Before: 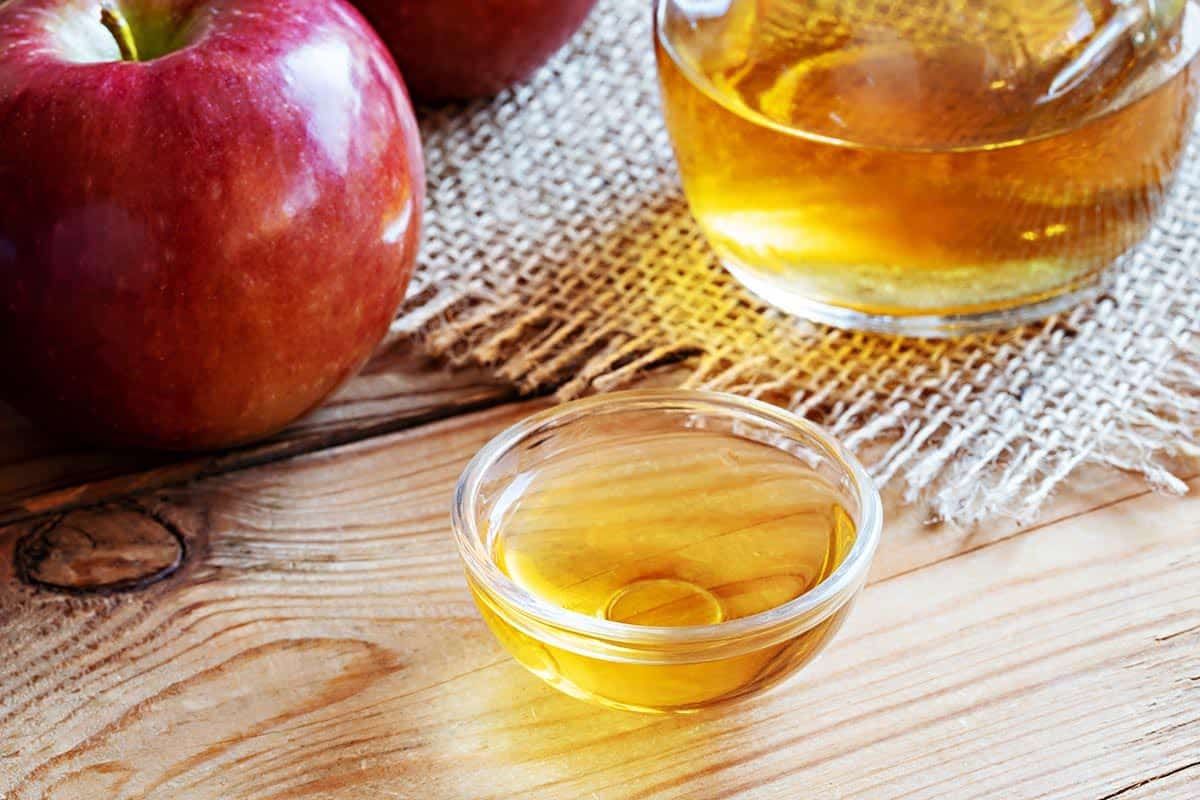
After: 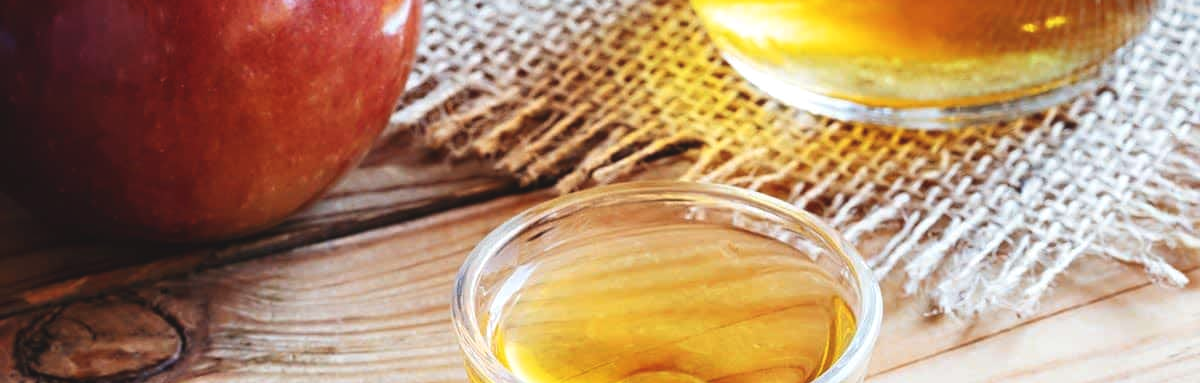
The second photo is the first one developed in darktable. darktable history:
exposure: black level correction -0.007, exposure 0.068 EV, compensate highlight preservation false
crop and rotate: top 26.105%, bottom 26.019%
